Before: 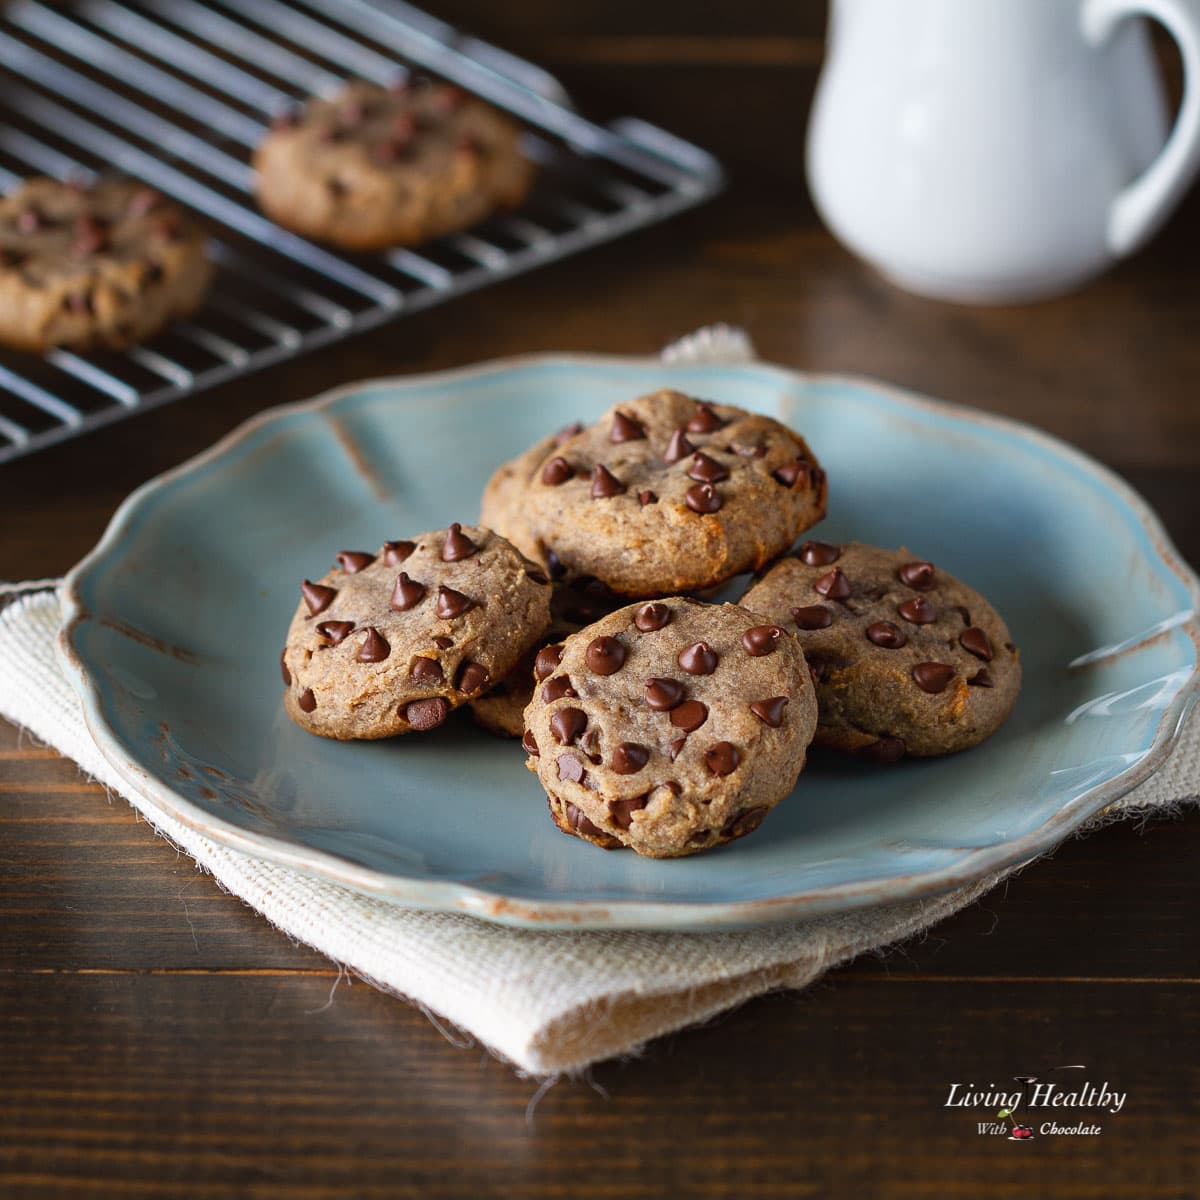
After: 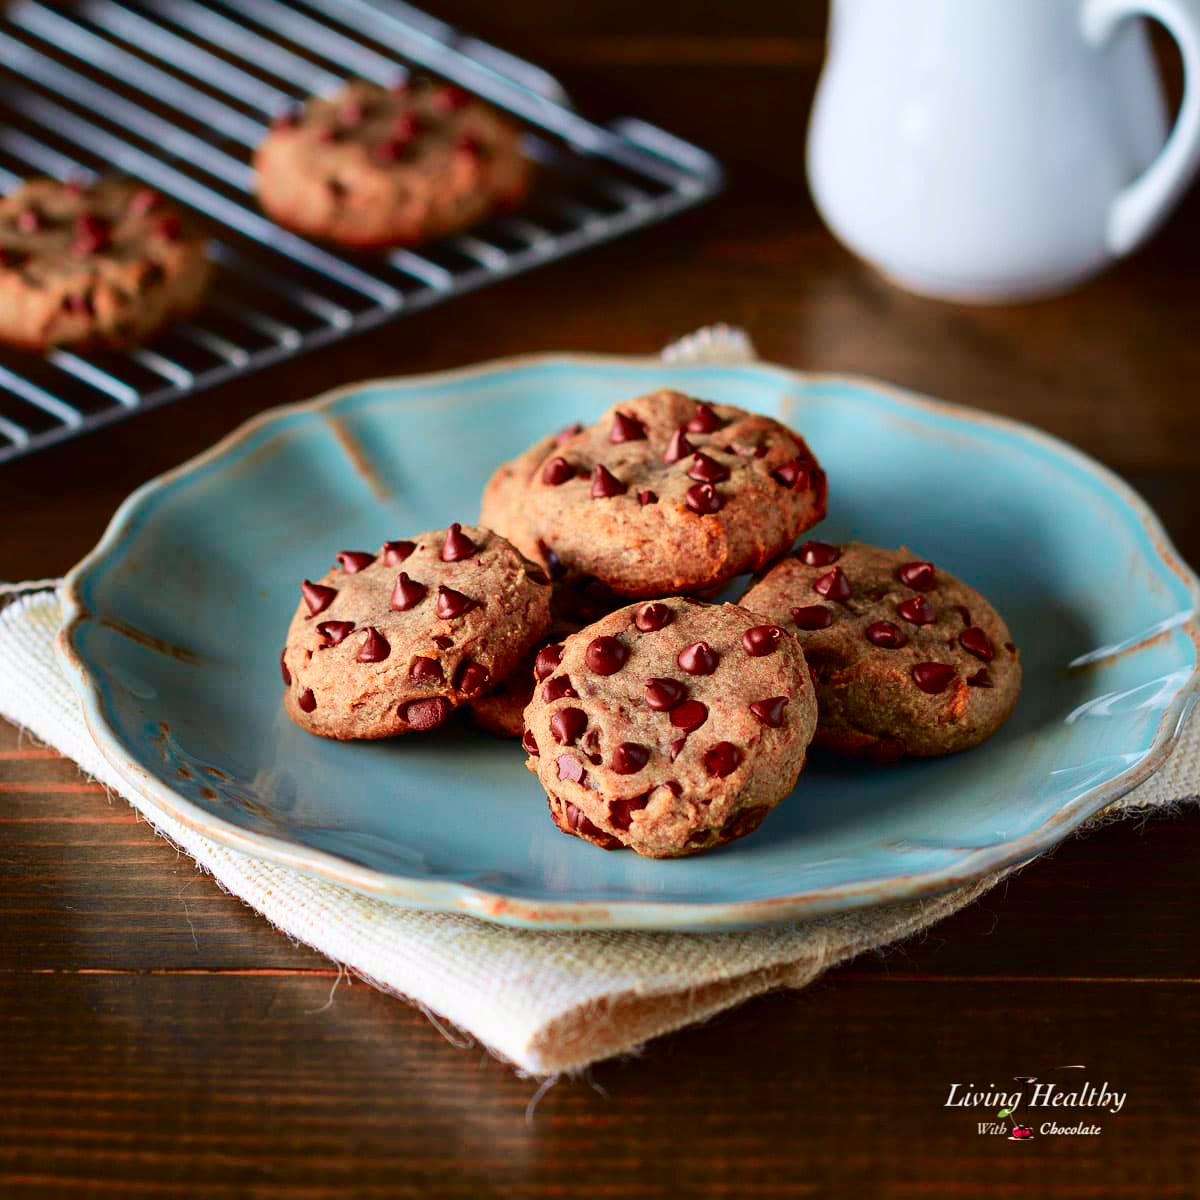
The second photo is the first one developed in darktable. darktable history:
contrast brightness saturation: brightness -0.02, saturation 0.35
tone curve: curves: ch0 [(0, 0) (0.033, 0.016) (0.171, 0.127) (0.33, 0.331) (0.432, 0.475) (0.601, 0.665) (0.843, 0.876) (1, 1)]; ch1 [(0, 0) (0.339, 0.349) (0.445, 0.42) (0.476, 0.47) (0.501, 0.499) (0.516, 0.525) (0.548, 0.563) (0.584, 0.633) (0.728, 0.746) (1, 1)]; ch2 [(0, 0) (0.327, 0.324) (0.417, 0.44) (0.46, 0.453) (0.502, 0.498) (0.517, 0.524) (0.53, 0.554) (0.579, 0.599) (0.745, 0.704) (1, 1)], color space Lab, independent channels, preserve colors none
